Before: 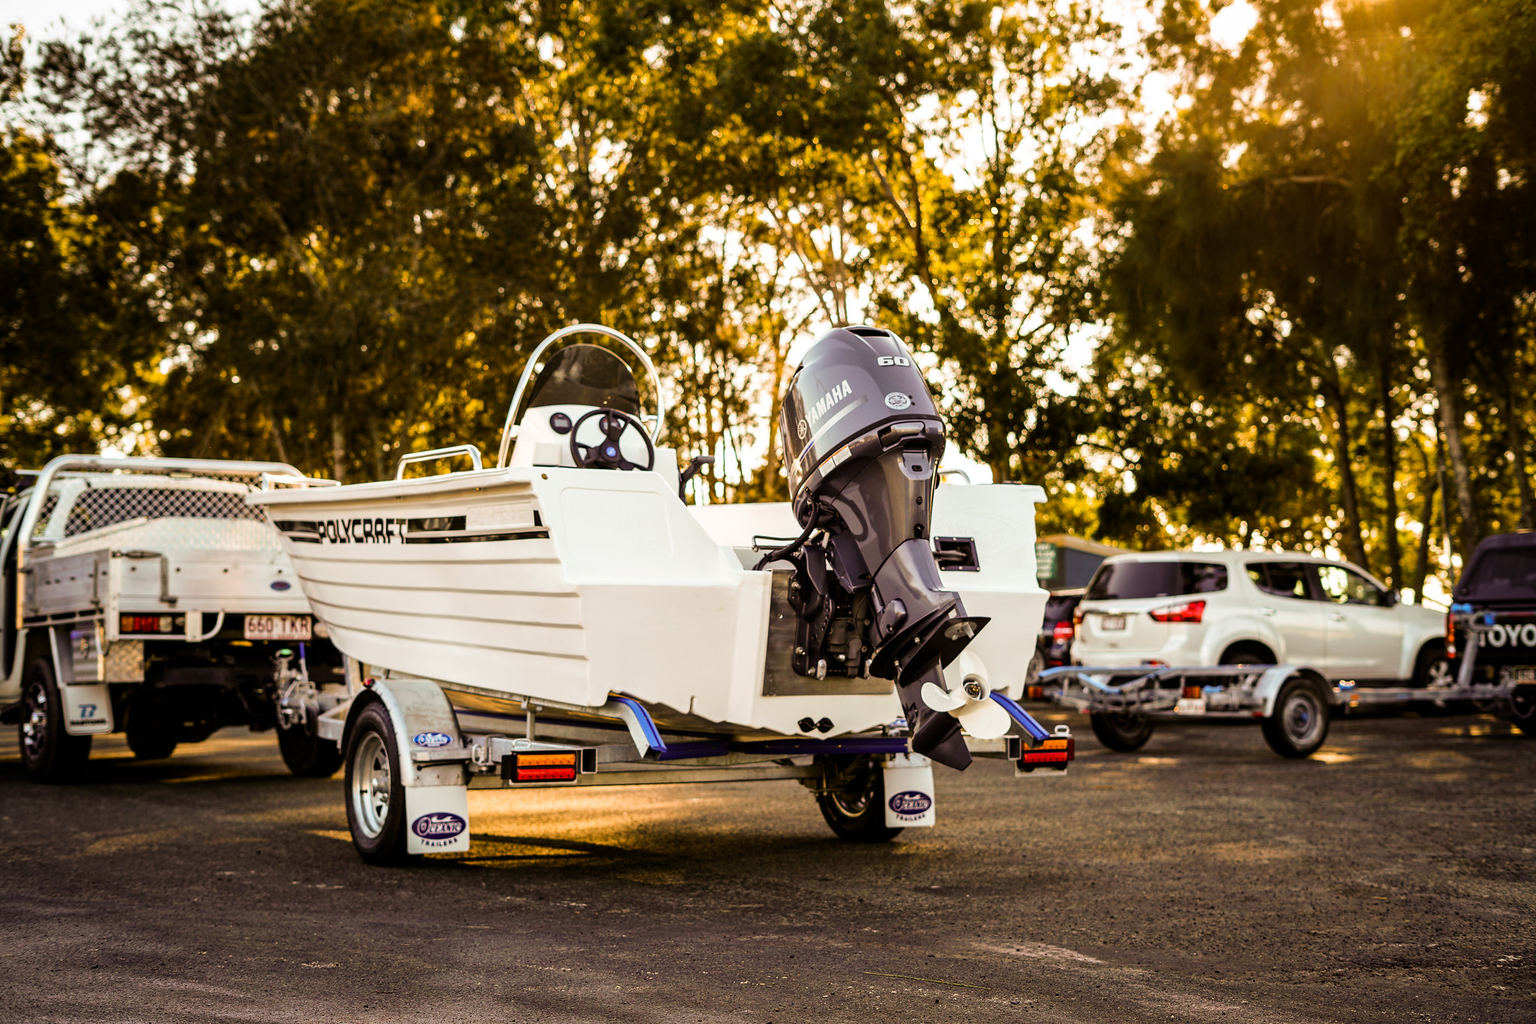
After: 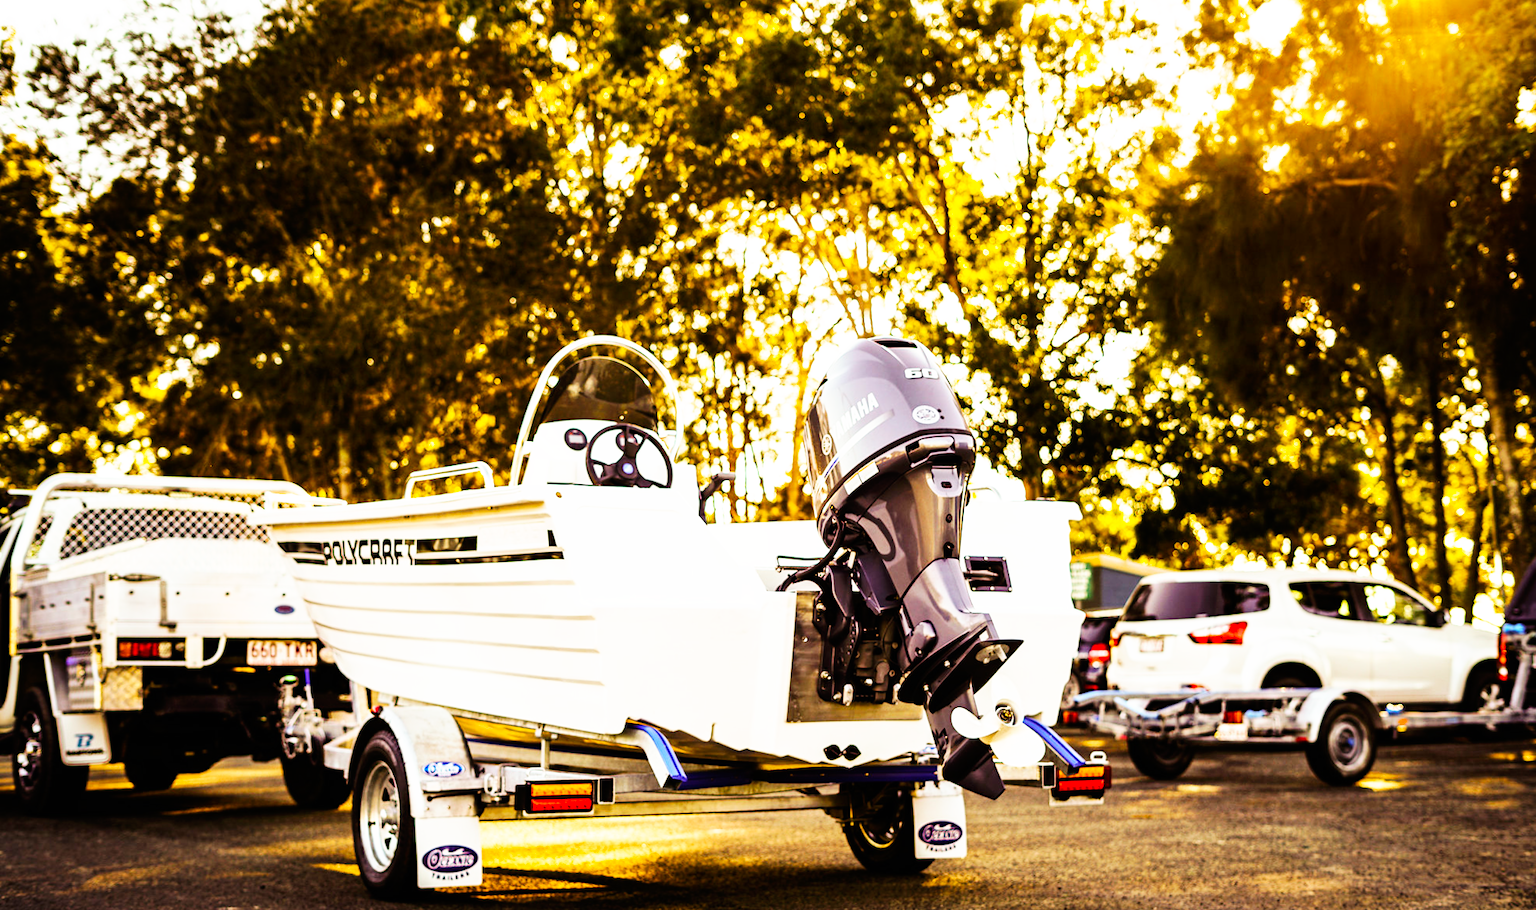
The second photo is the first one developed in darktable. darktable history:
crop and rotate: angle 0.2°, left 0.275%, right 3.127%, bottom 14.18%
tone equalizer: on, module defaults
base curve: curves: ch0 [(0, 0) (0.007, 0.004) (0.027, 0.03) (0.046, 0.07) (0.207, 0.54) (0.442, 0.872) (0.673, 0.972) (1, 1)], preserve colors none
color balance: output saturation 110%
